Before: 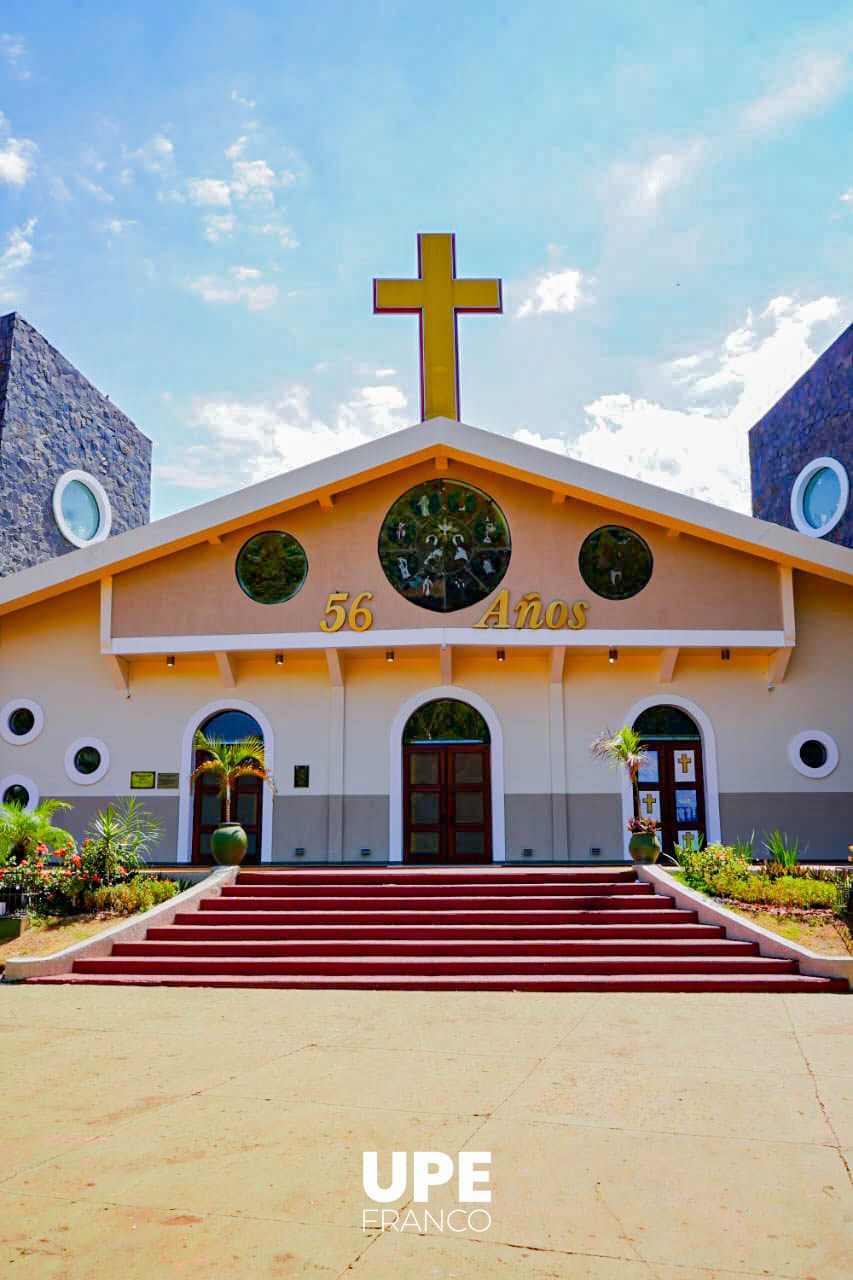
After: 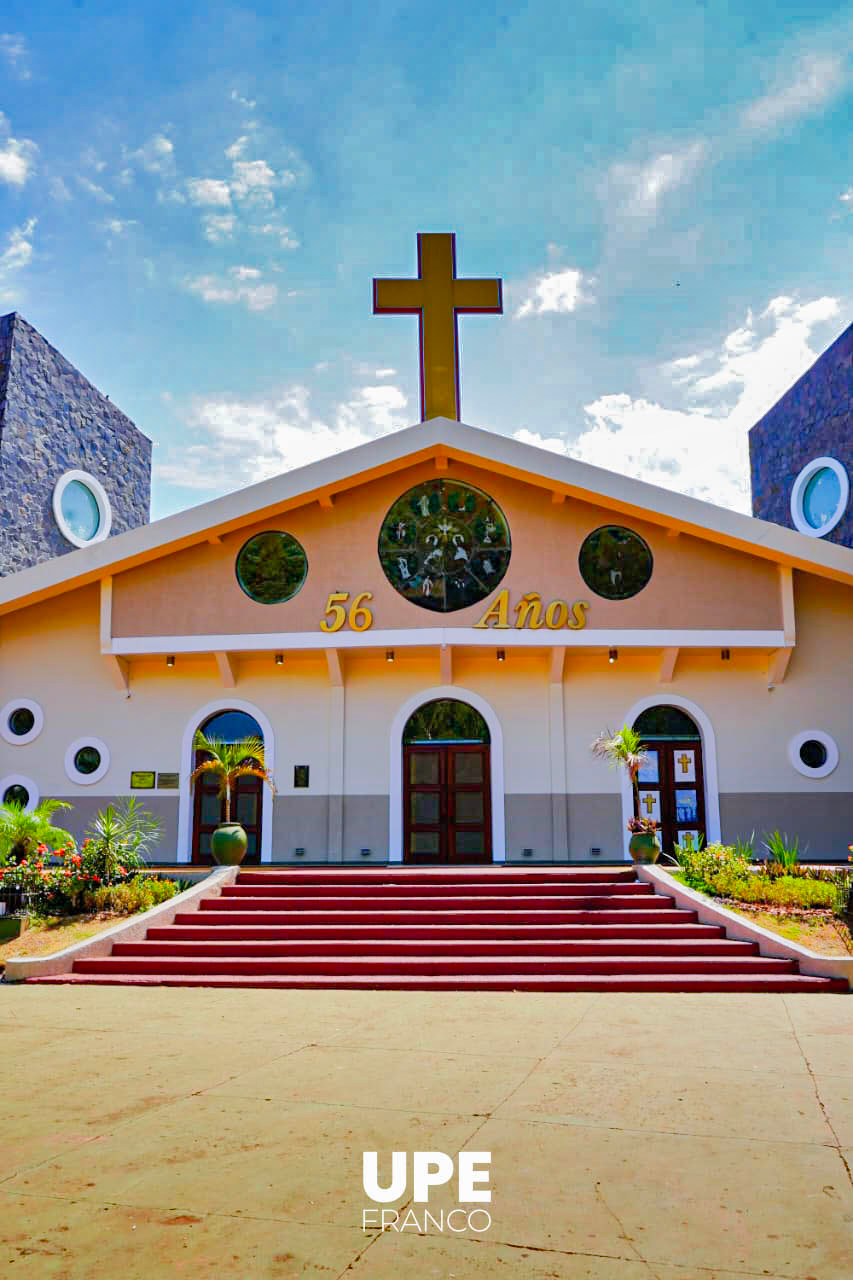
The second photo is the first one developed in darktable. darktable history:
white balance: emerald 1
contrast brightness saturation: contrast 0.03, brightness 0.06, saturation 0.13
shadows and highlights: radius 108.52, shadows 44.07, highlights -67.8, low approximation 0.01, soften with gaussian
